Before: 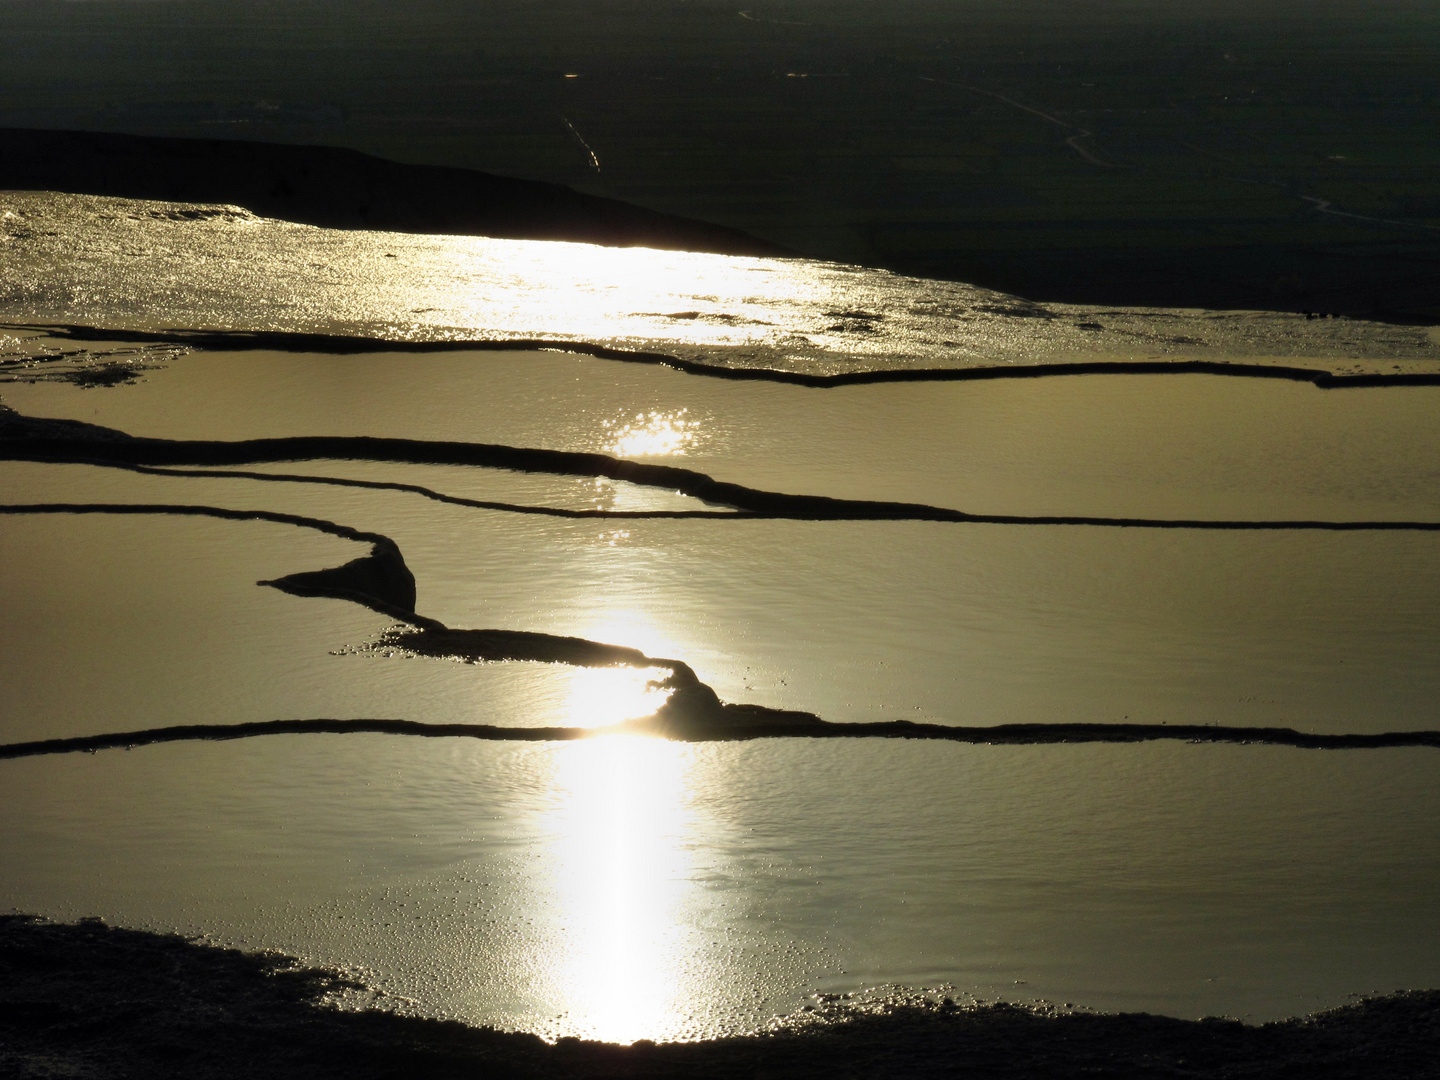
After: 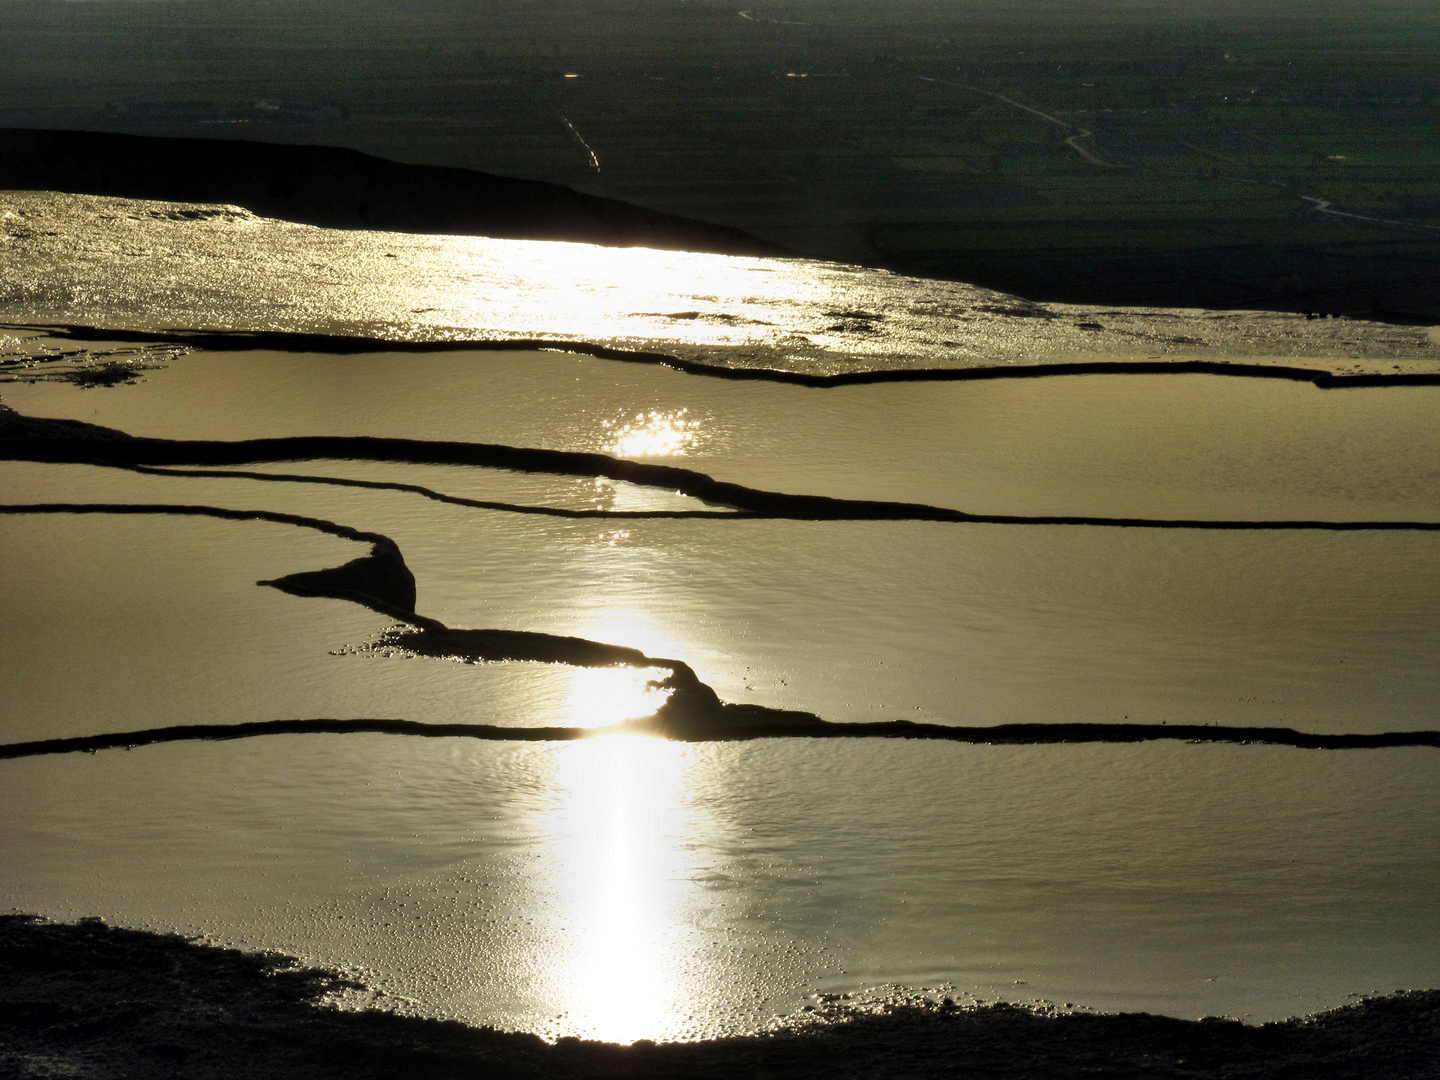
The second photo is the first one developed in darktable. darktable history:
local contrast: mode bilateral grid, contrast 20, coarseness 51, detail 144%, midtone range 0.2
shadows and highlights: radius 102.65, shadows 50.34, highlights -65.26, soften with gaussian
